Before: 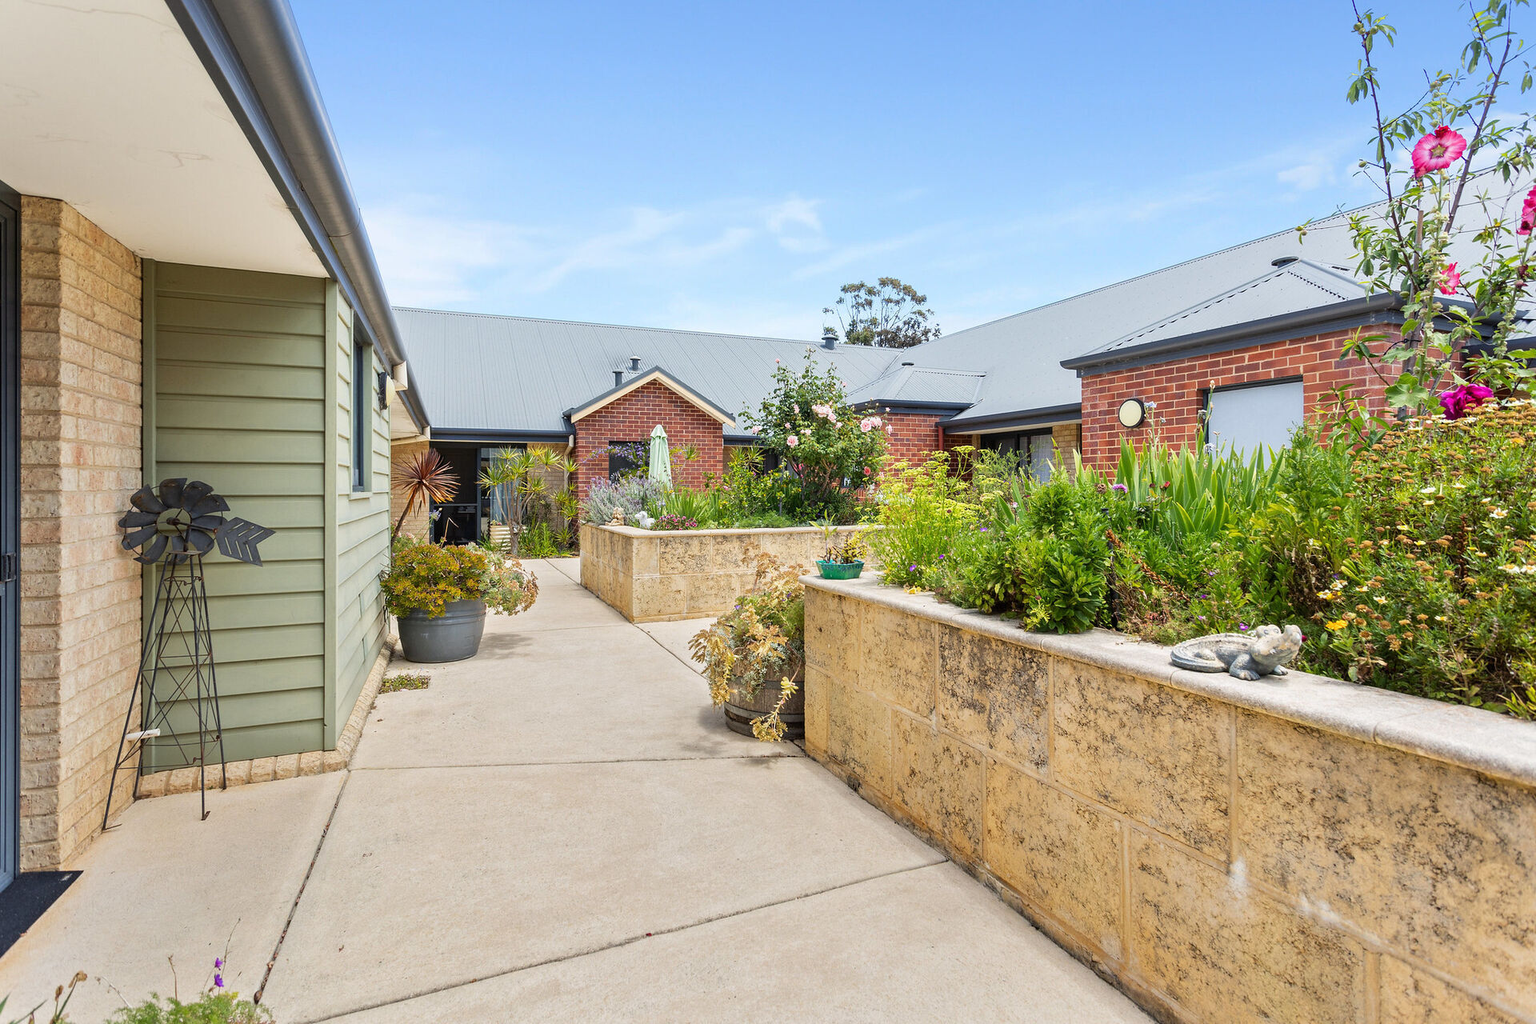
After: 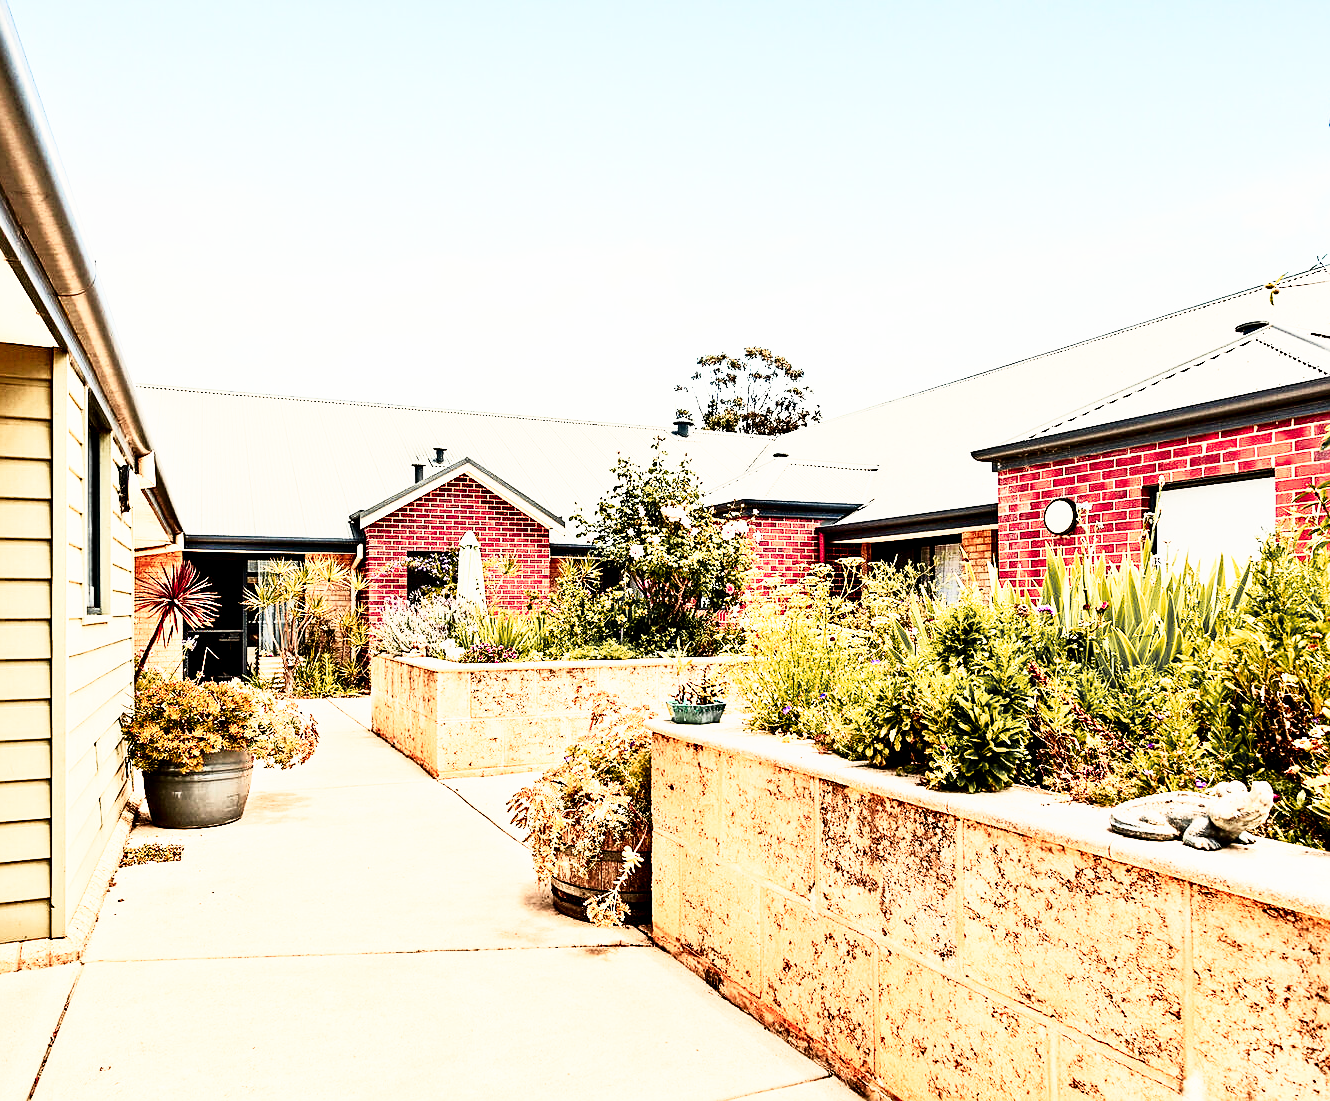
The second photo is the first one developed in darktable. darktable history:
base curve: curves: ch0 [(0, 0) (0.007, 0.004) (0.027, 0.03) (0.046, 0.07) (0.207, 0.54) (0.442, 0.872) (0.673, 0.972) (1, 1)], preserve colors none
exposure: black level correction 0.006, exposure -0.226 EV, compensate highlight preservation false
white balance: red 1.123, blue 0.83
sharpen: on, module defaults
shadows and highlights: shadows -62.32, white point adjustment -5.22, highlights 61.59
crop: left 18.479%, right 12.2%, bottom 13.971%
contrast equalizer: y [[0.545, 0.572, 0.59, 0.59, 0.571, 0.545], [0.5 ×6], [0.5 ×6], [0 ×6], [0 ×6]]
color zones: curves: ch1 [(0.29, 0.492) (0.373, 0.185) (0.509, 0.481)]; ch2 [(0.25, 0.462) (0.749, 0.457)], mix 40.67%
